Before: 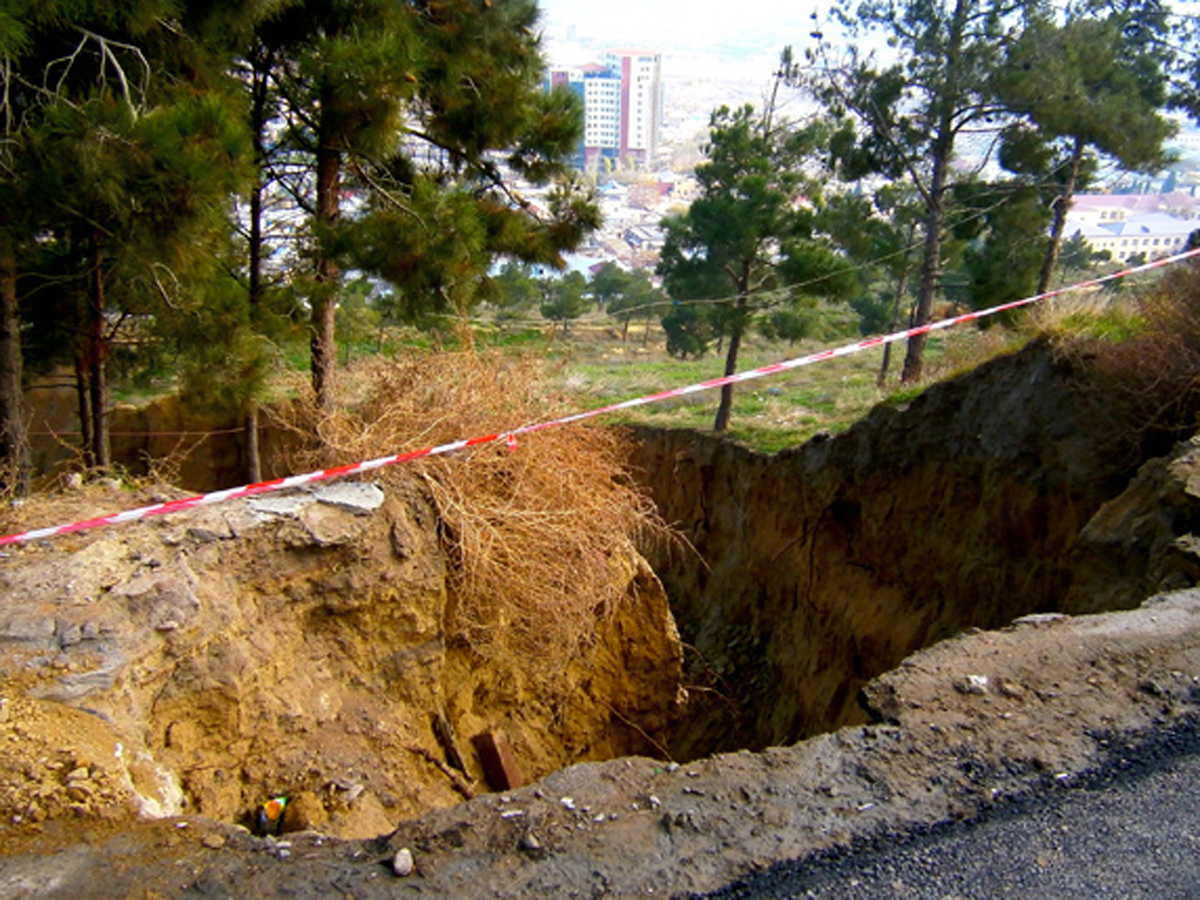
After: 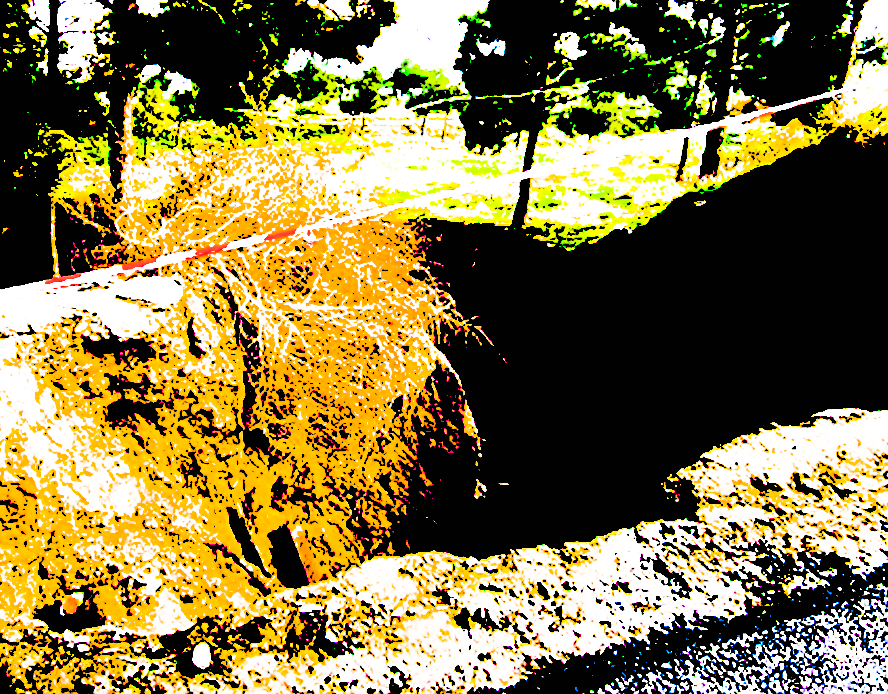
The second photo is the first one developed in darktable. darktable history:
crop: left 16.871%, top 22.857%, right 9.116%
exposure: black level correction 0.1, exposure 3 EV, compensate highlight preservation false
sharpen: radius 1
sigmoid: contrast 1.22, skew 0.65
